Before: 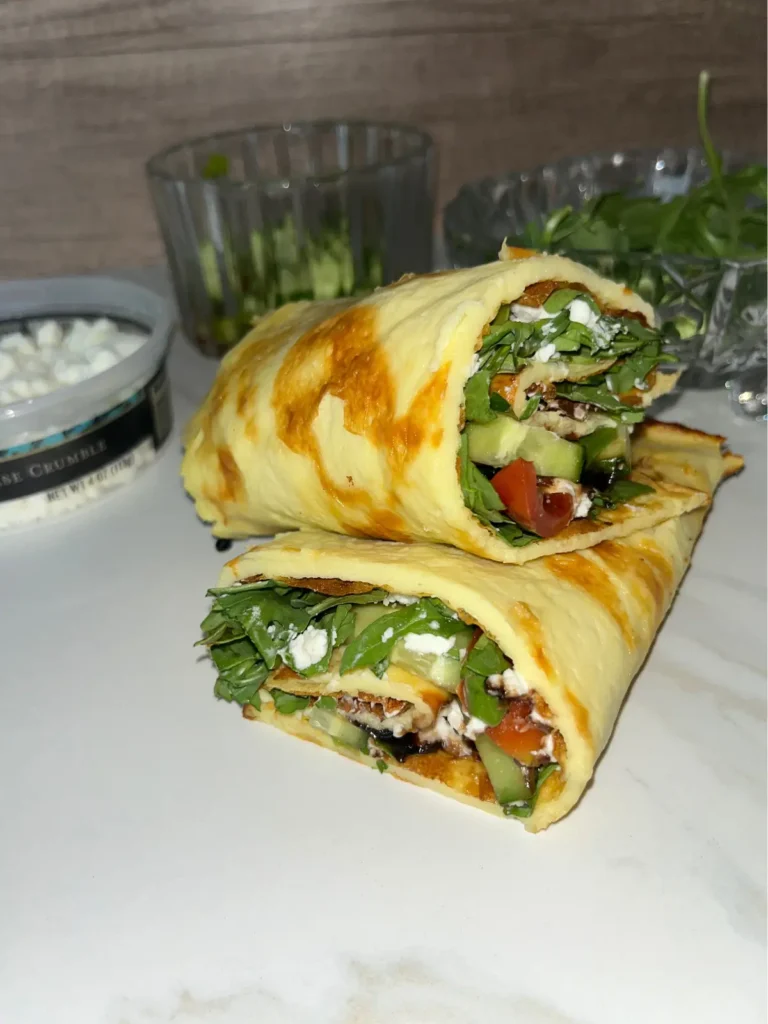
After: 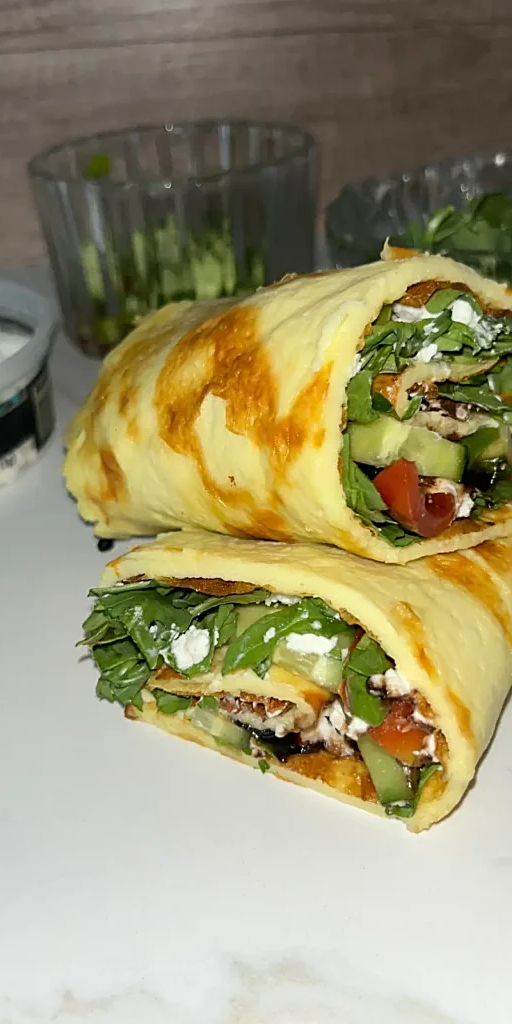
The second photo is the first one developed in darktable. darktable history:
sharpen: on, module defaults
crop: left 15.367%, right 17.901%
